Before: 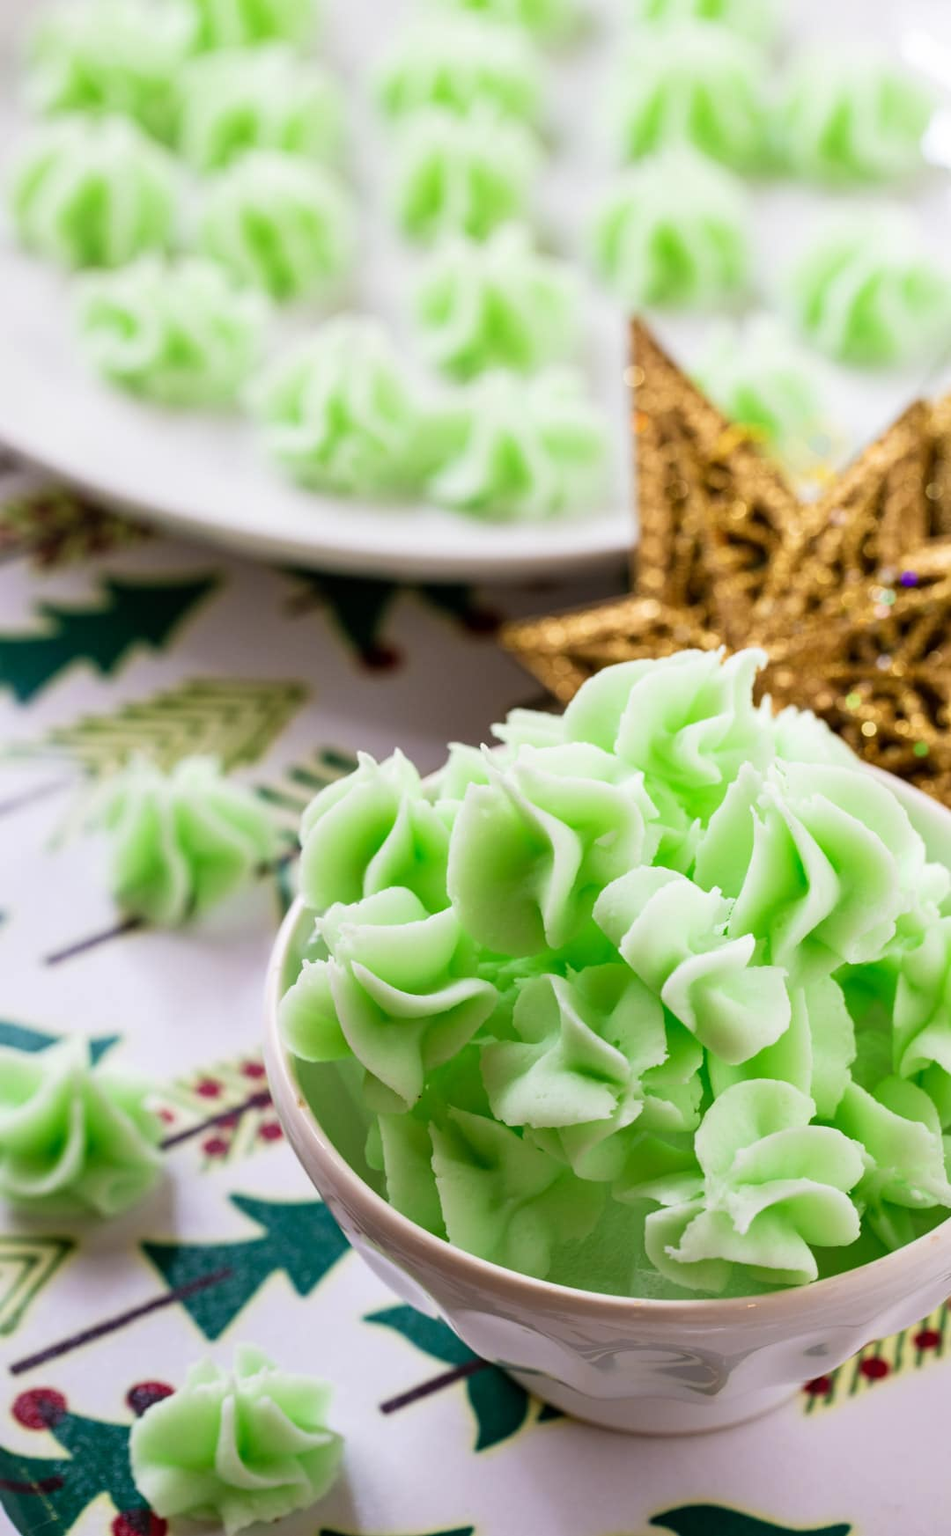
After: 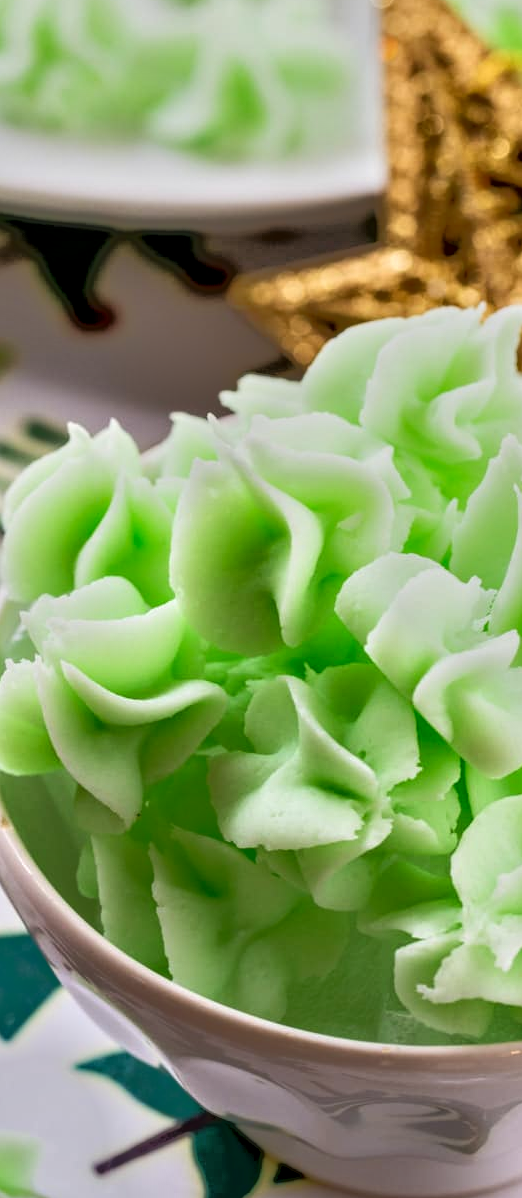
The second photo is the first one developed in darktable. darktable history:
tone equalizer: -7 EV -0.634 EV, -6 EV 1.02 EV, -5 EV -0.485 EV, -4 EV 0.391 EV, -3 EV 0.423 EV, -2 EV 0.147 EV, -1 EV -0.148 EV, +0 EV -0.367 EV
crop: left 31.386%, top 24.727%, right 20.272%, bottom 6.588%
local contrast: on, module defaults
exposure: compensate highlight preservation false
